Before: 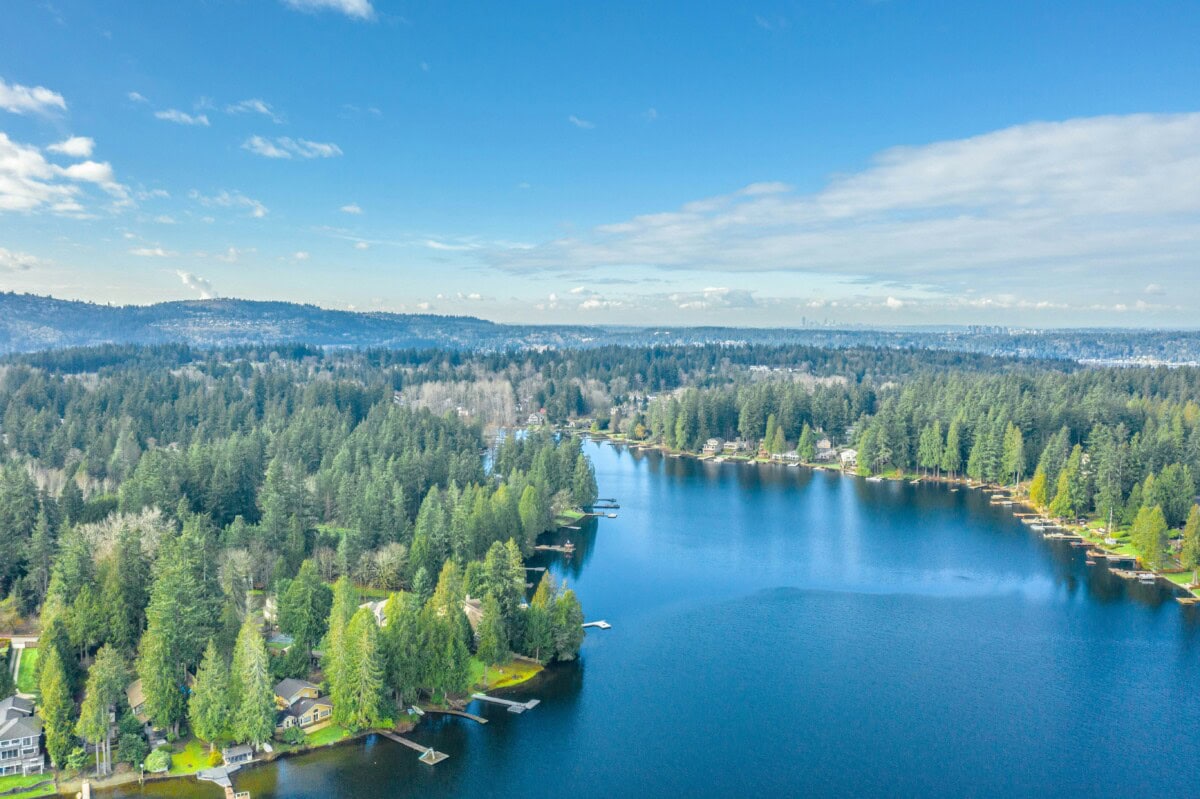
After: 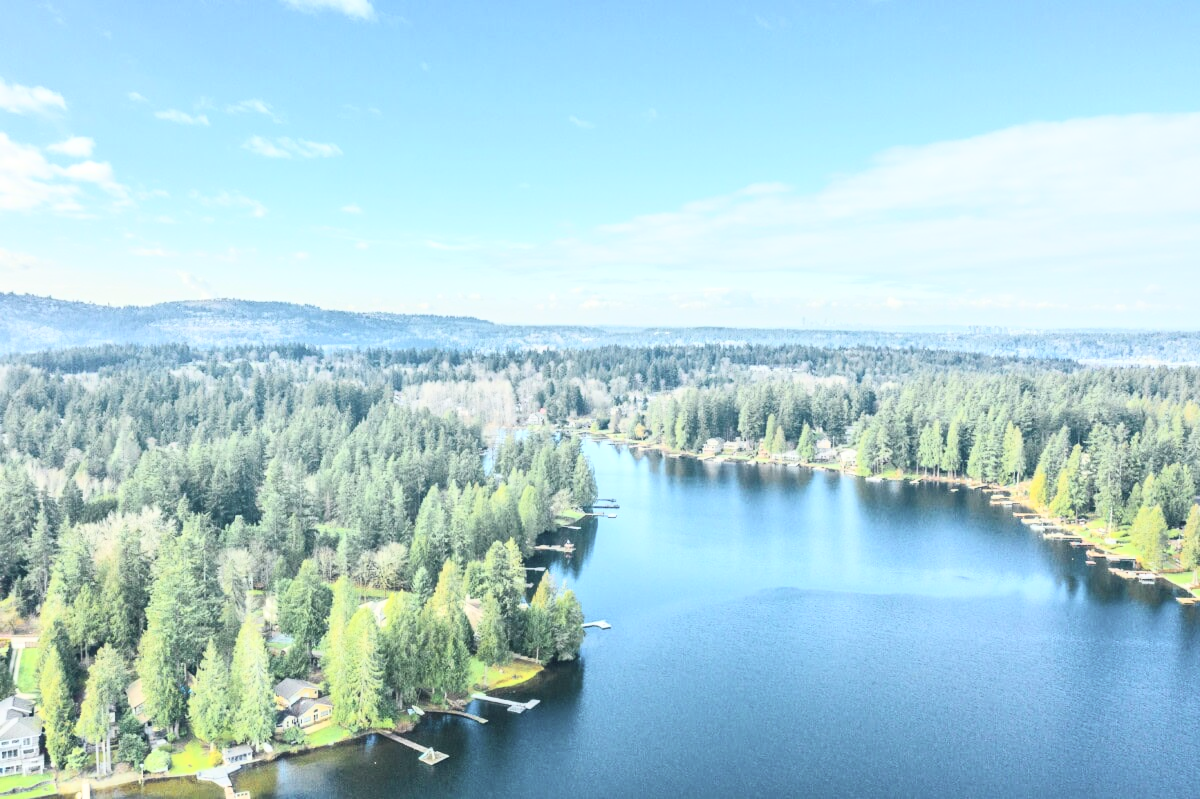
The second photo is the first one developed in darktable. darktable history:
contrast brightness saturation: contrast 0.437, brightness 0.546, saturation -0.201
tone equalizer: edges refinement/feathering 500, mask exposure compensation -1.57 EV, preserve details no
